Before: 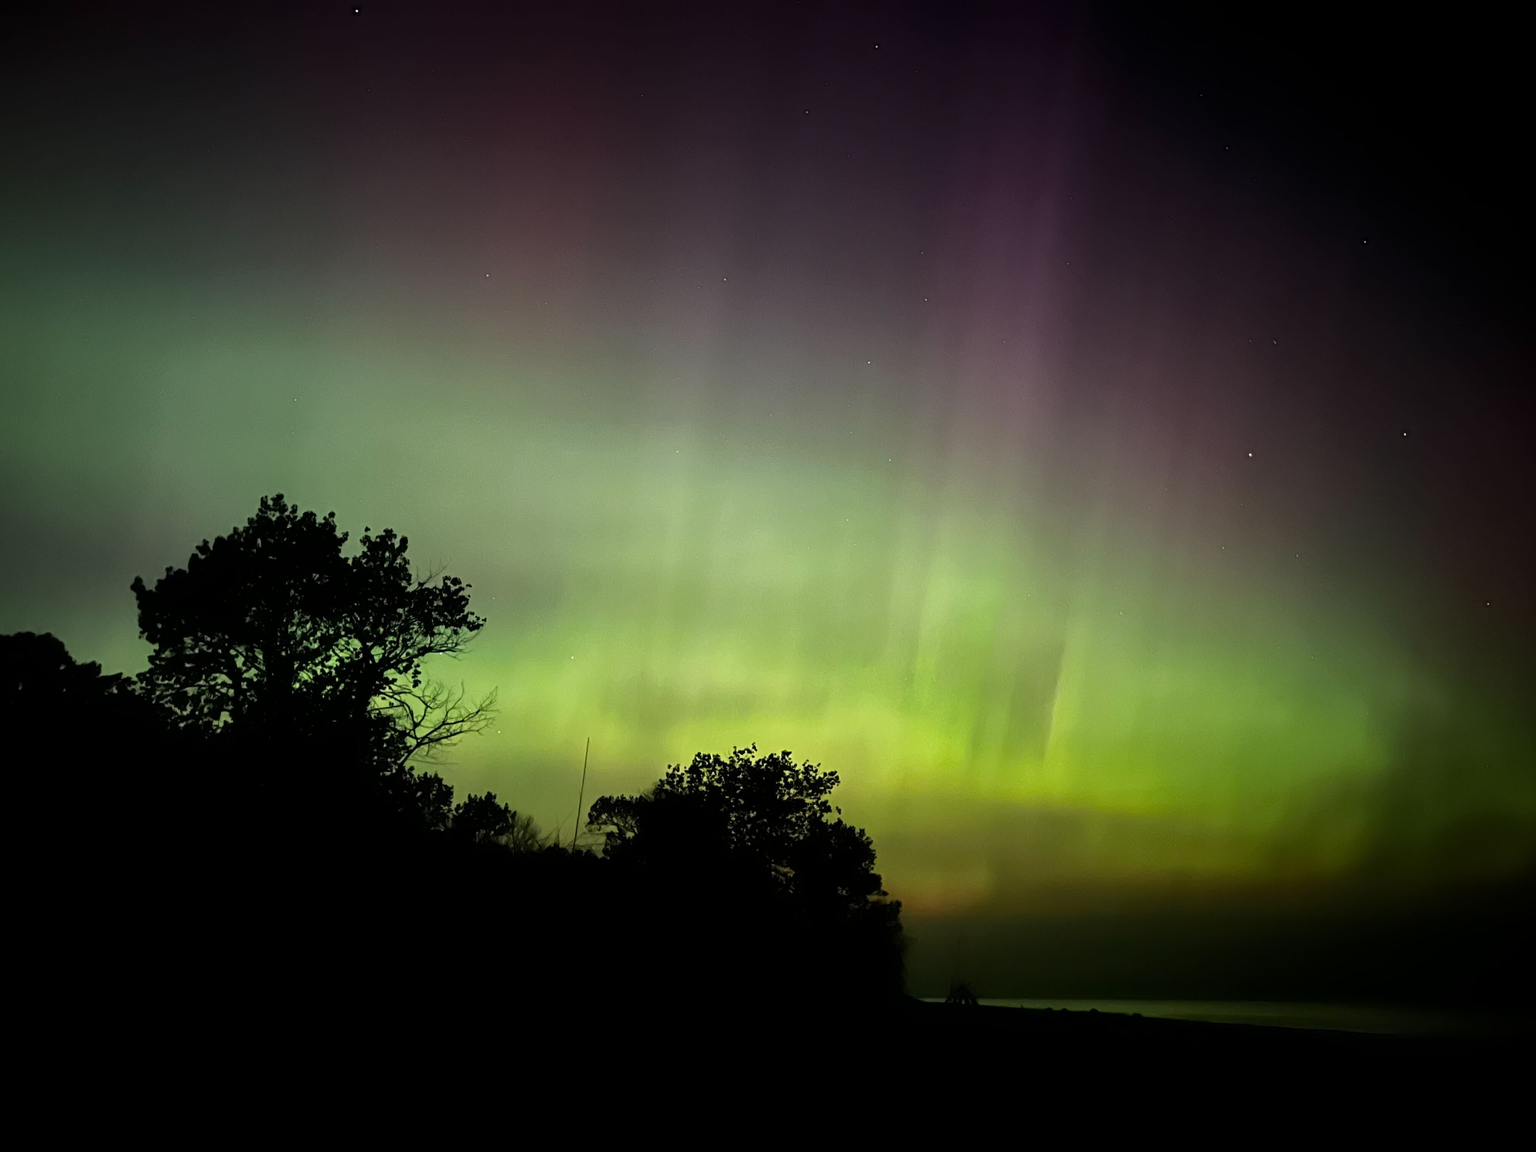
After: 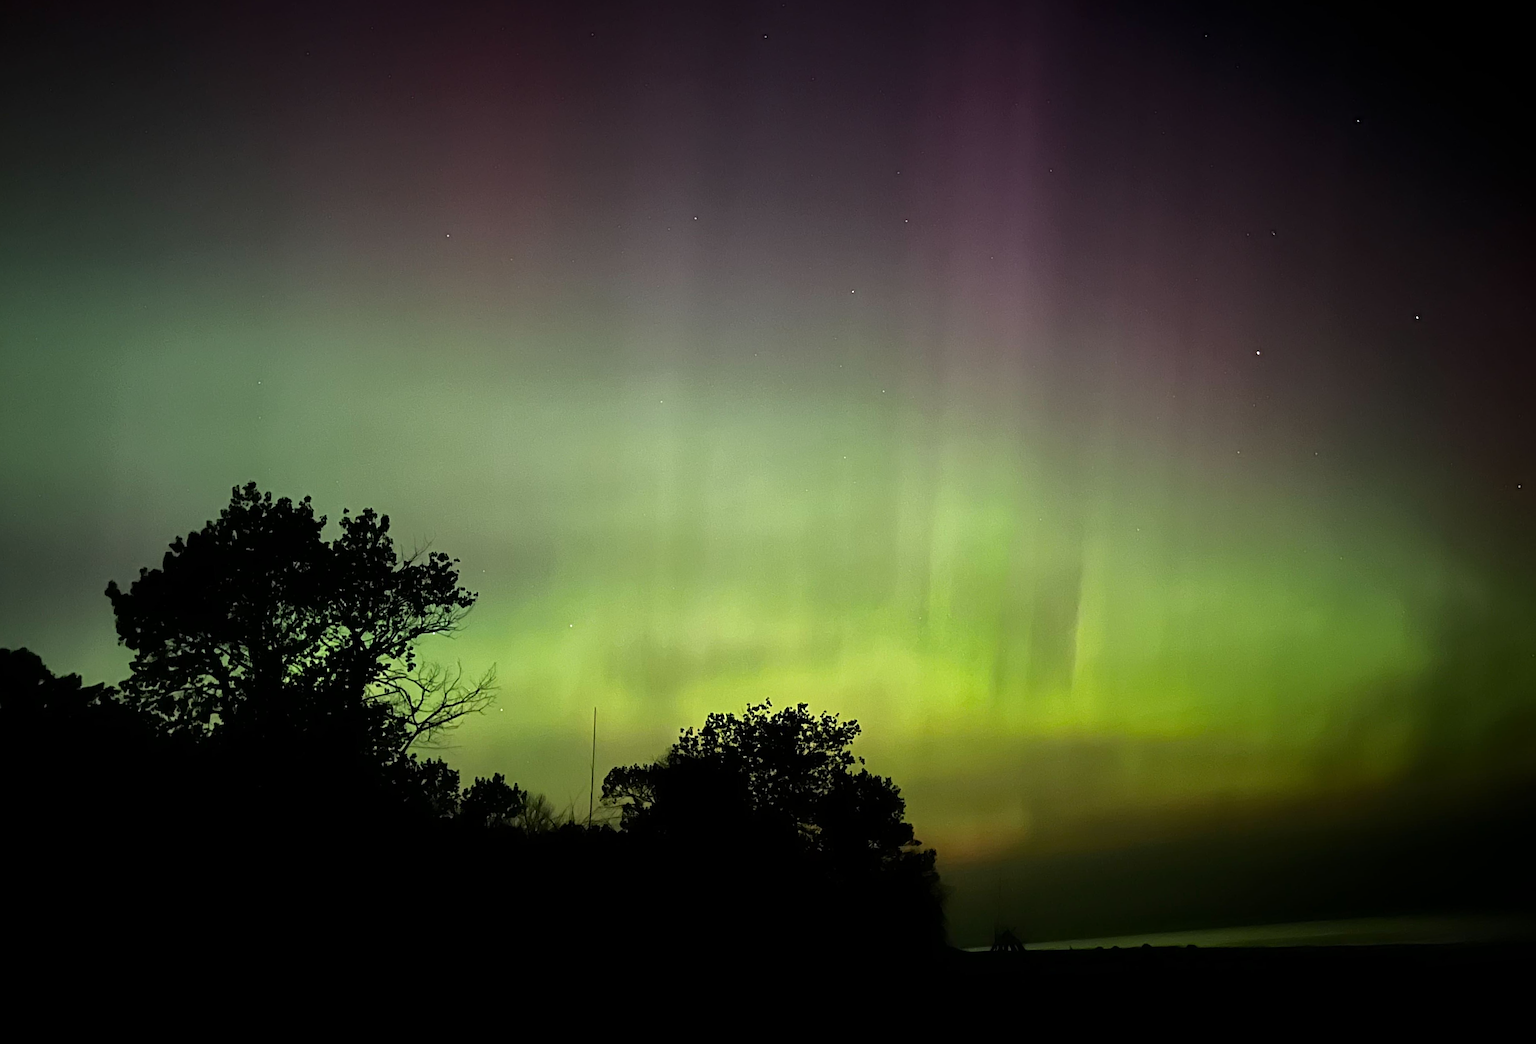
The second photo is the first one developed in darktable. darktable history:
sharpen: on, module defaults
rotate and perspective: rotation -5°, crop left 0.05, crop right 0.952, crop top 0.11, crop bottom 0.89
